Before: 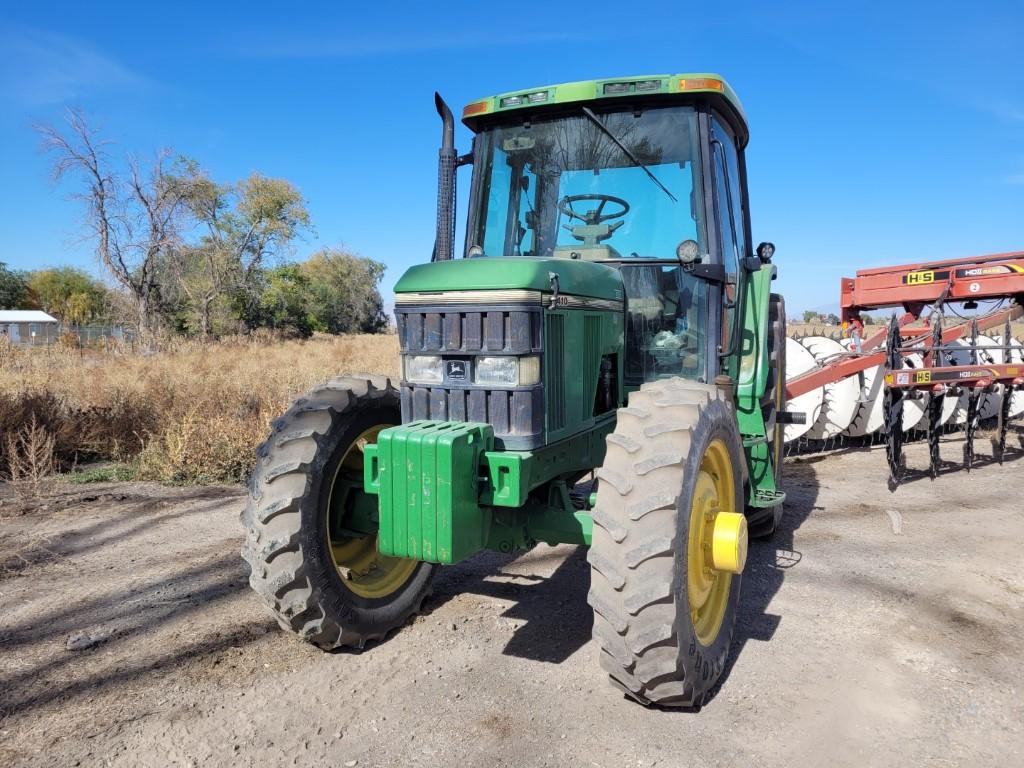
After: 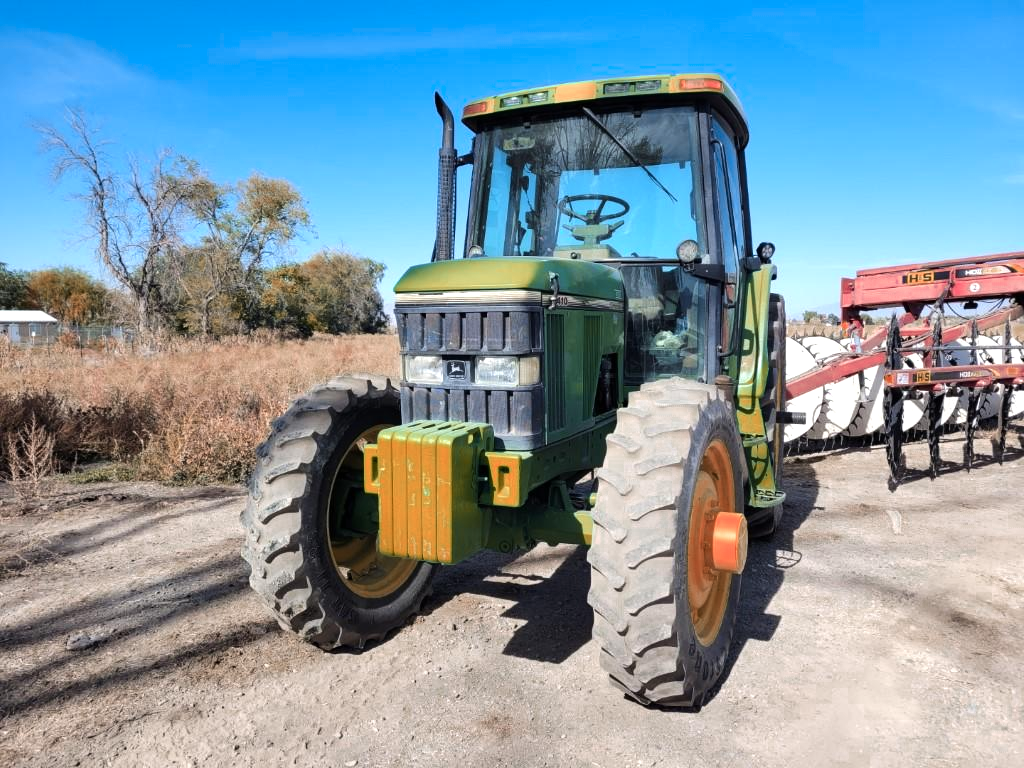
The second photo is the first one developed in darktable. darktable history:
color zones: curves: ch0 [(0.006, 0.385) (0.143, 0.563) (0.243, 0.321) (0.352, 0.464) (0.516, 0.456) (0.625, 0.5) (0.75, 0.5) (0.875, 0.5)]; ch1 [(0, 0.5) (0.134, 0.504) (0.246, 0.463) (0.421, 0.515) (0.5, 0.56) (0.625, 0.5) (0.75, 0.5) (0.875, 0.5)]; ch2 [(0, 0.5) (0.131, 0.426) (0.307, 0.289) (0.38, 0.188) (0.513, 0.216) (0.625, 0.548) (0.75, 0.468) (0.838, 0.396) (0.971, 0.311)]
tone equalizer: -8 EV -0.435 EV, -7 EV -0.38 EV, -6 EV -0.316 EV, -5 EV -0.205 EV, -3 EV 0.251 EV, -2 EV 0.321 EV, -1 EV 0.414 EV, +0 EV 0.443 EV, edges refinement/feathering 500, mask exposure compensation -1.57 EV, preserve details no
